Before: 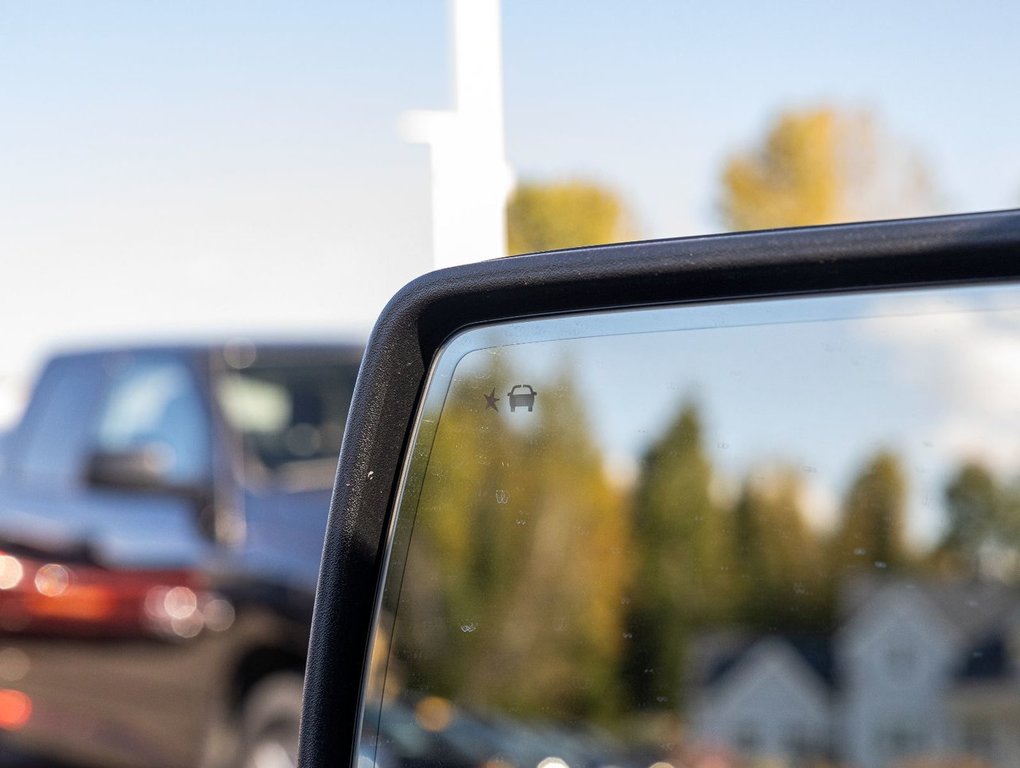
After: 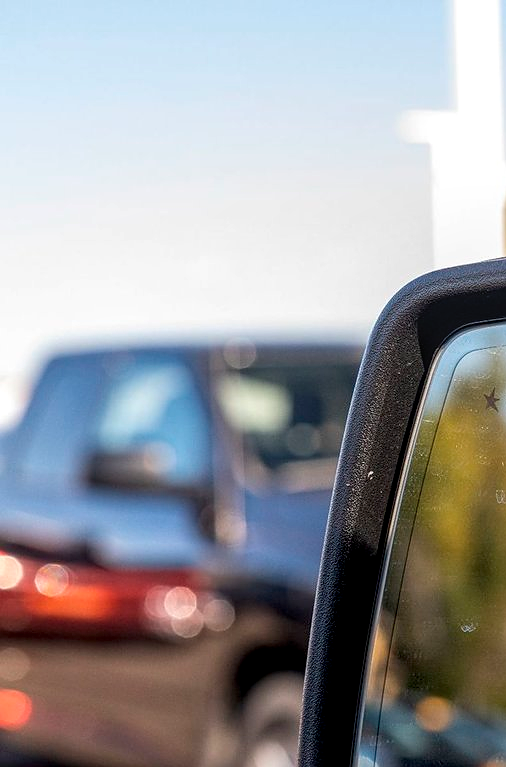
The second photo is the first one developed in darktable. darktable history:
crop and rotate: left 0.046%, top 0%, right 50.315%
local contrast: on, module defaults
sharpen: radius 0.999
